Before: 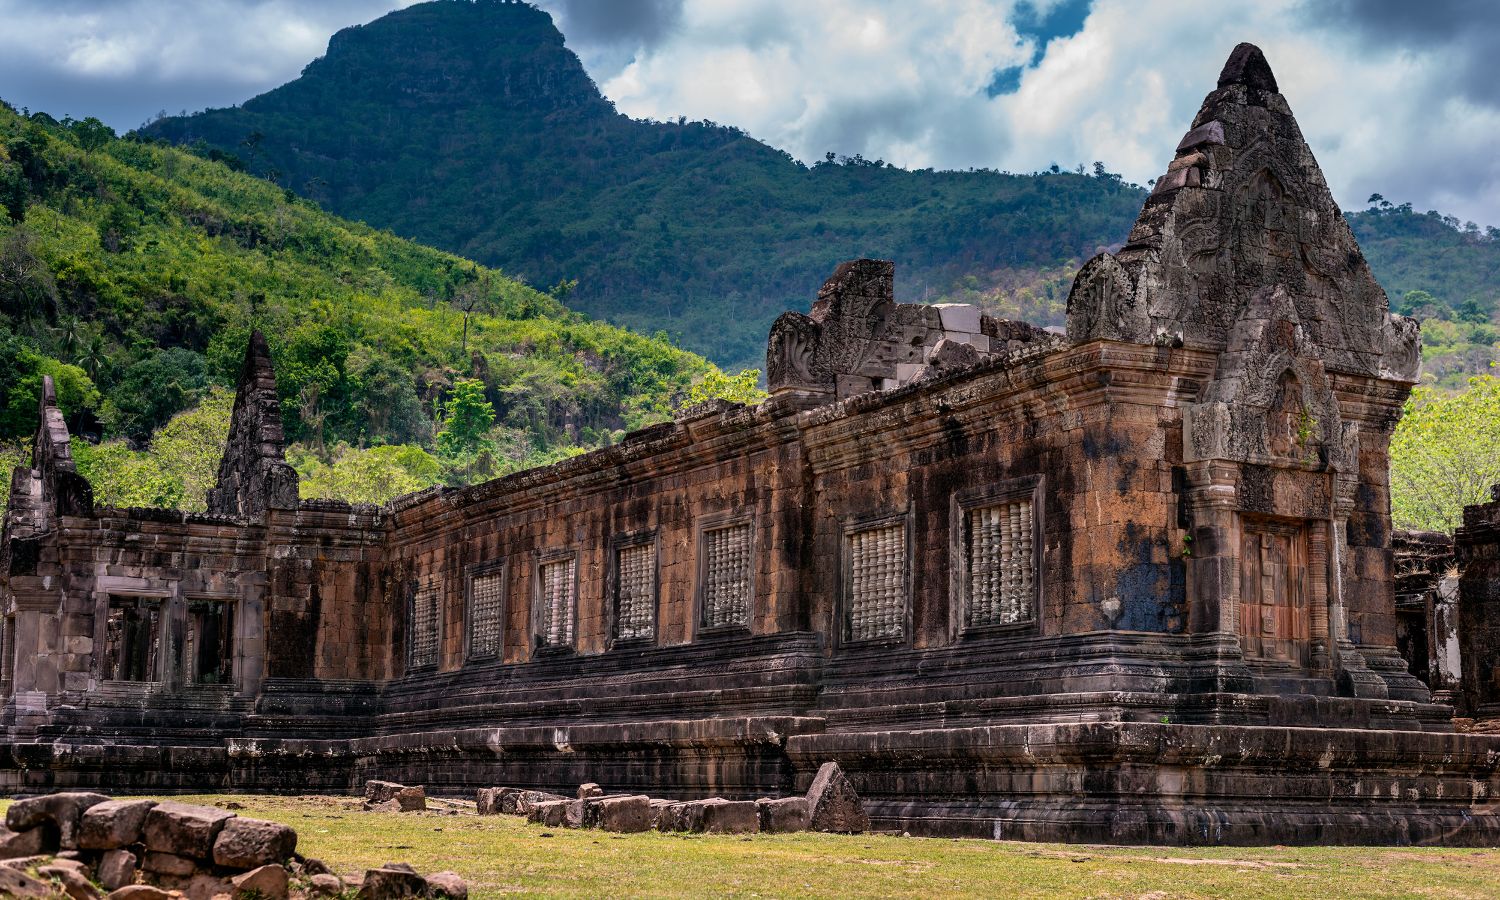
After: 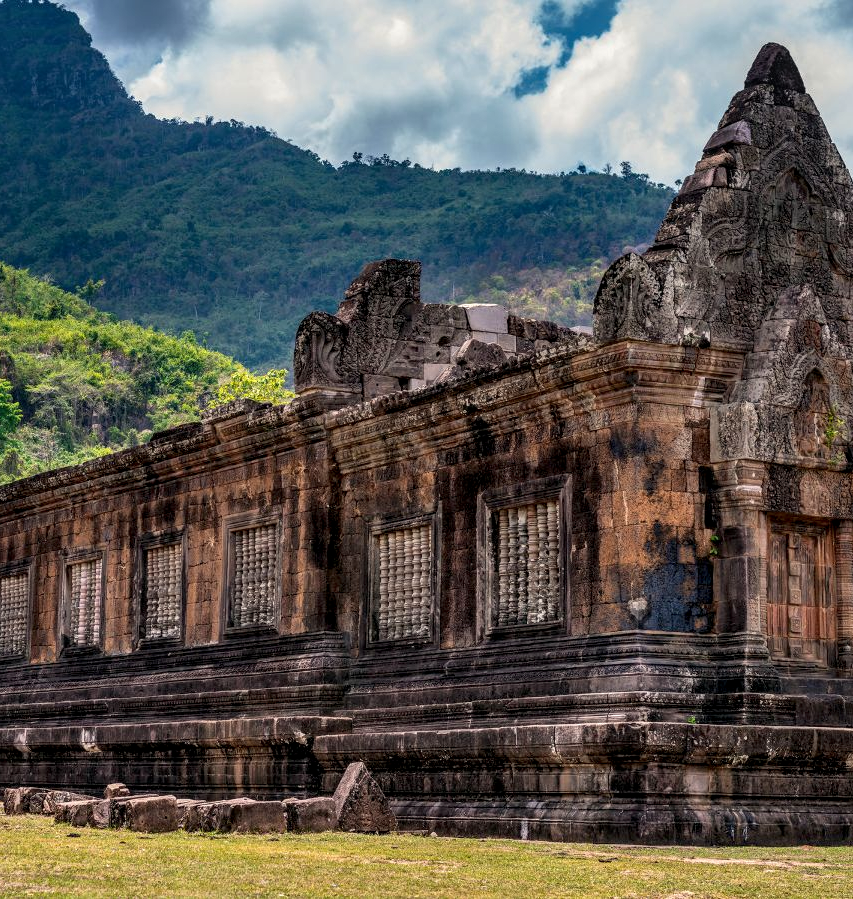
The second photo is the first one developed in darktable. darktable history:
crop: left 31.594%, top 0.014%, right 11.533%
local contrast: detail 130%
color correction: highlights b* 2.97
